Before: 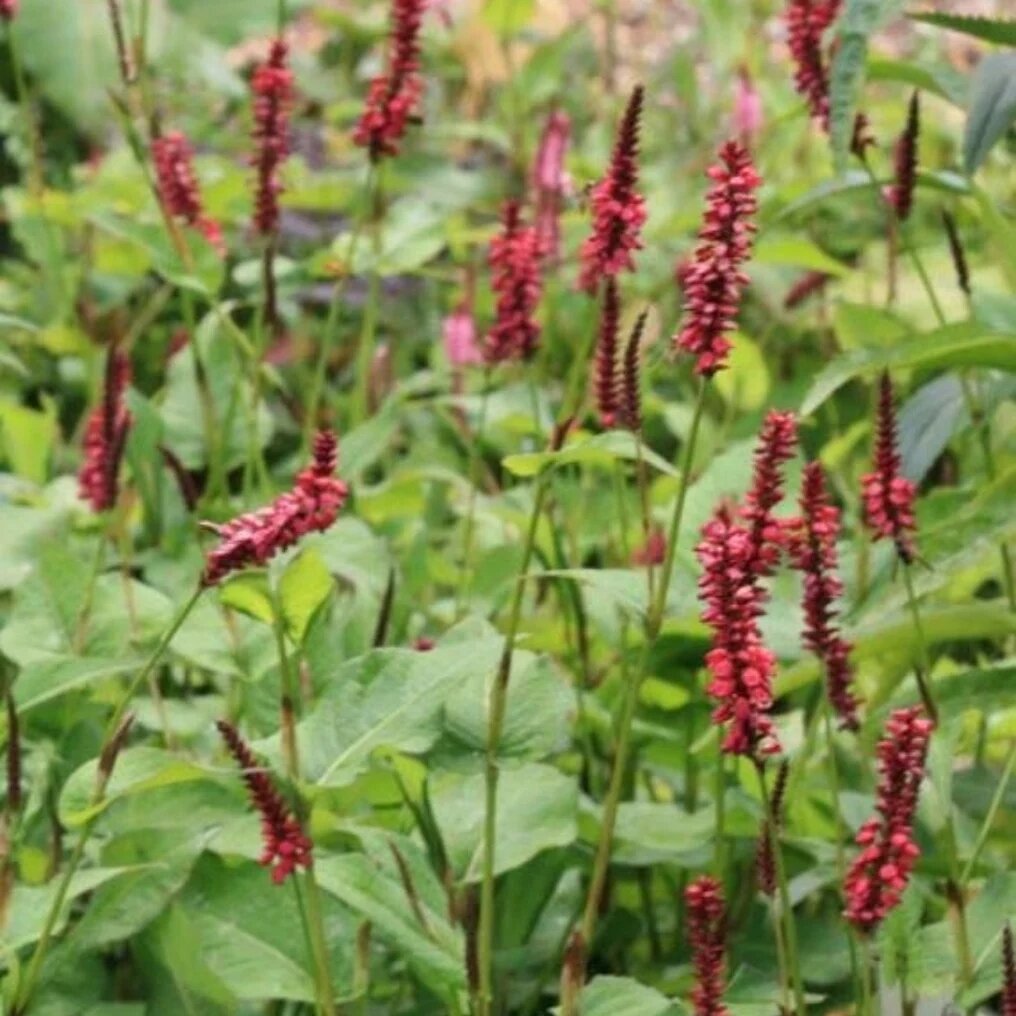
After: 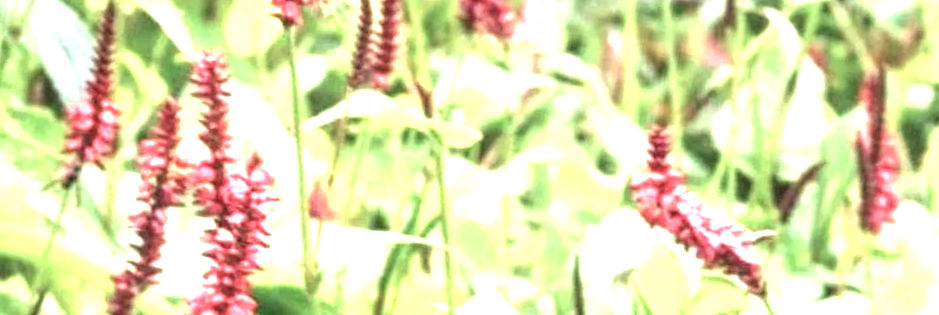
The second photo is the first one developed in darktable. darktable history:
rotate and perspective: rotation 9.12°, automatic cropping off
exposure: black level correction 0, exposure 2.138 EV, compensate exposure bias true, compensate highlight preservation false
crop and rotate: angle 16.12°, top 30.835%, bottom 35.653%
local contrast: on, module defaults
color balance: input saturation 80.07%
